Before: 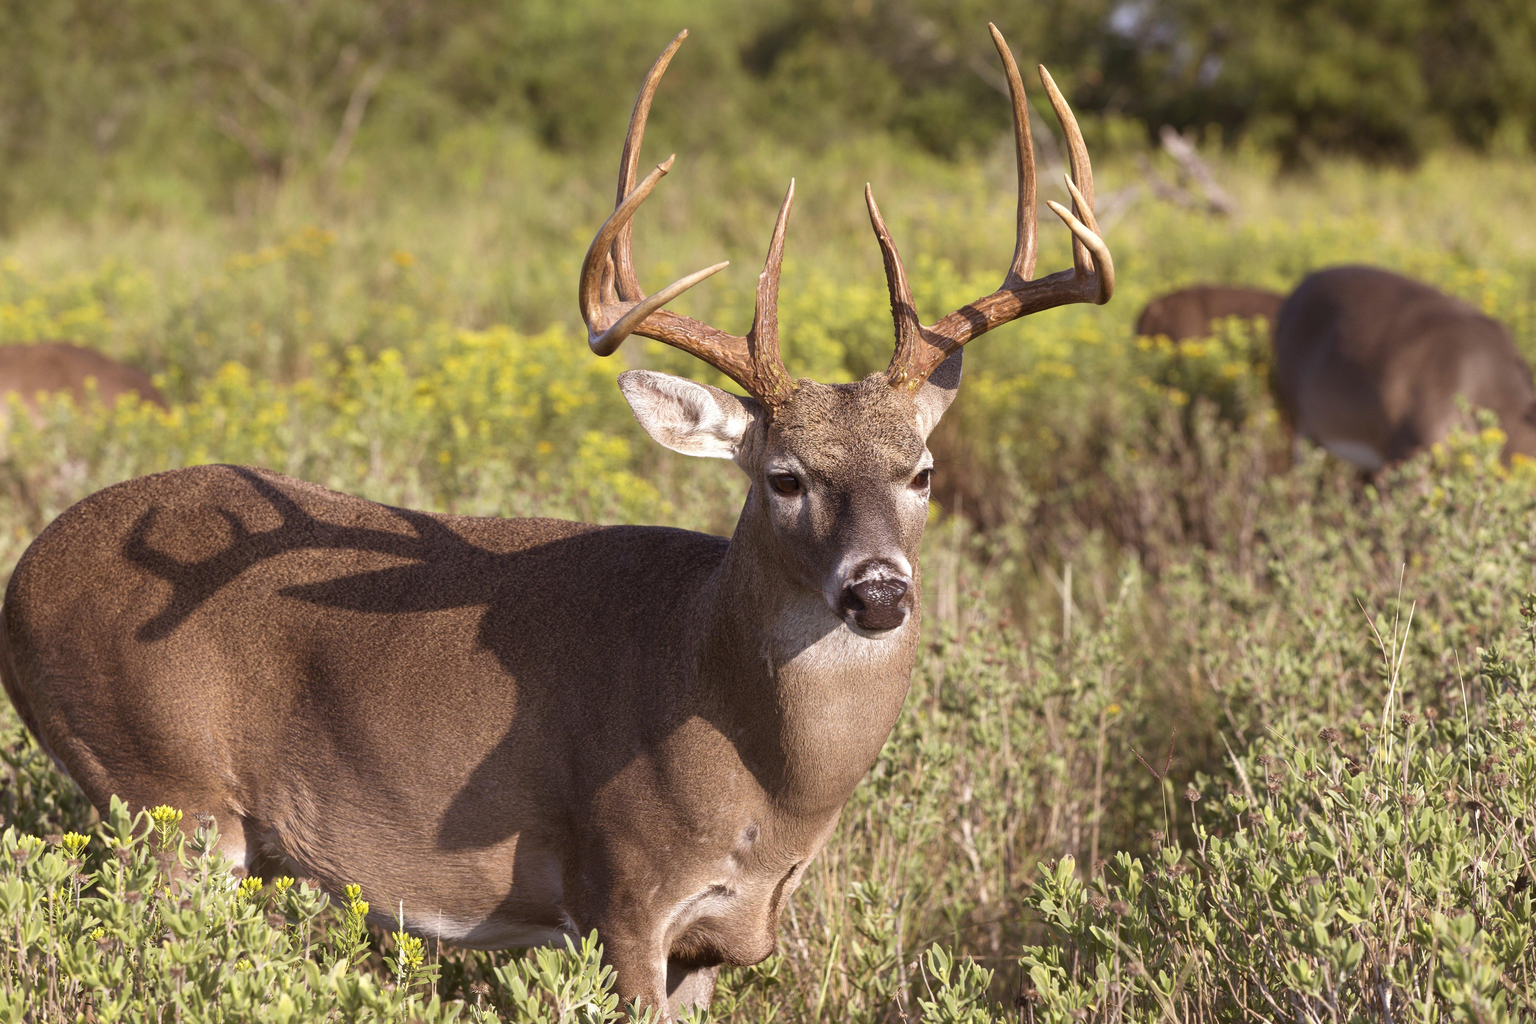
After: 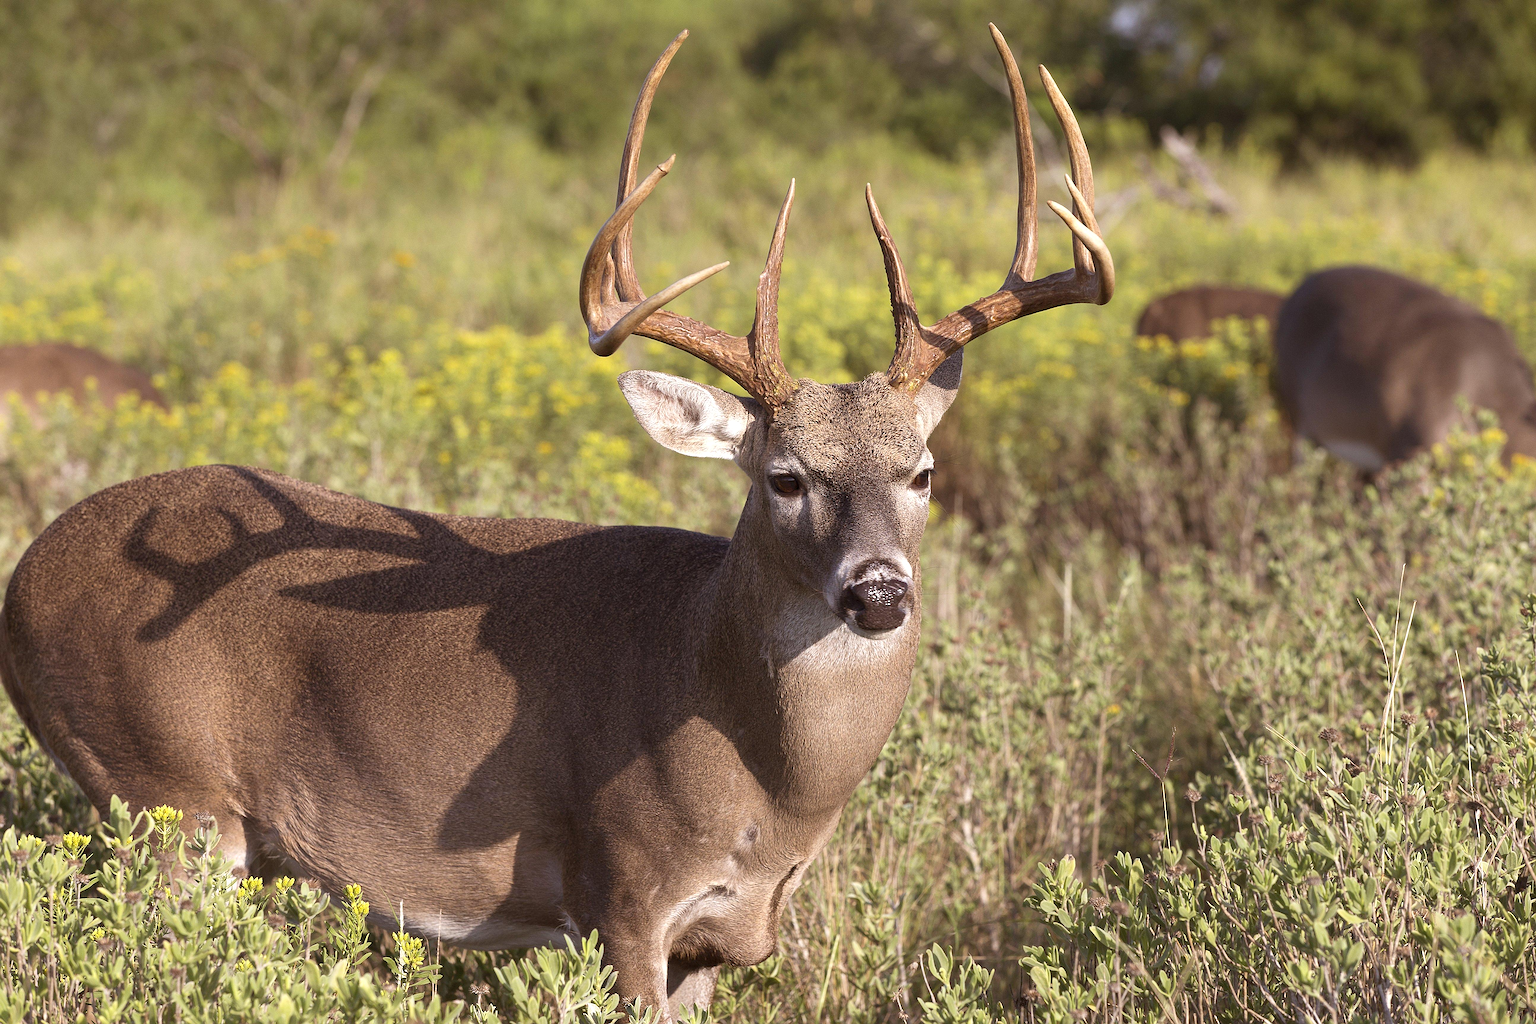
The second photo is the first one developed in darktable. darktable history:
sharpen: radius 1.403, amount 1.236, threshold 0.757
shadows and highlights: shadows -10.58, white point adjustment 1.51, highlights 11.23
